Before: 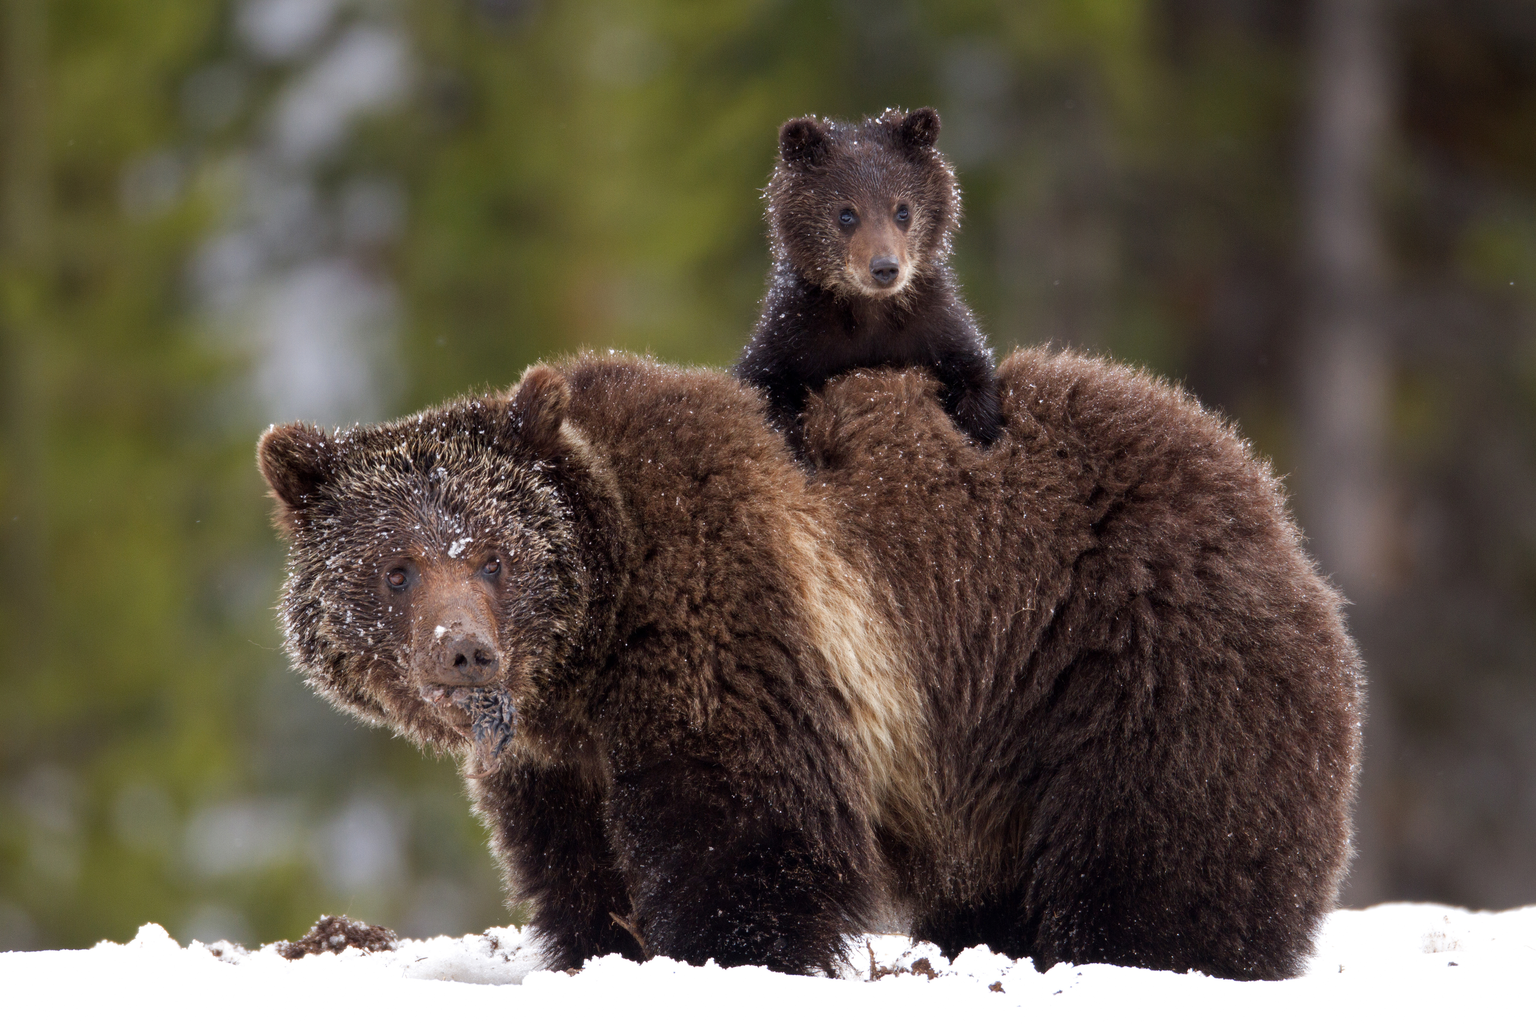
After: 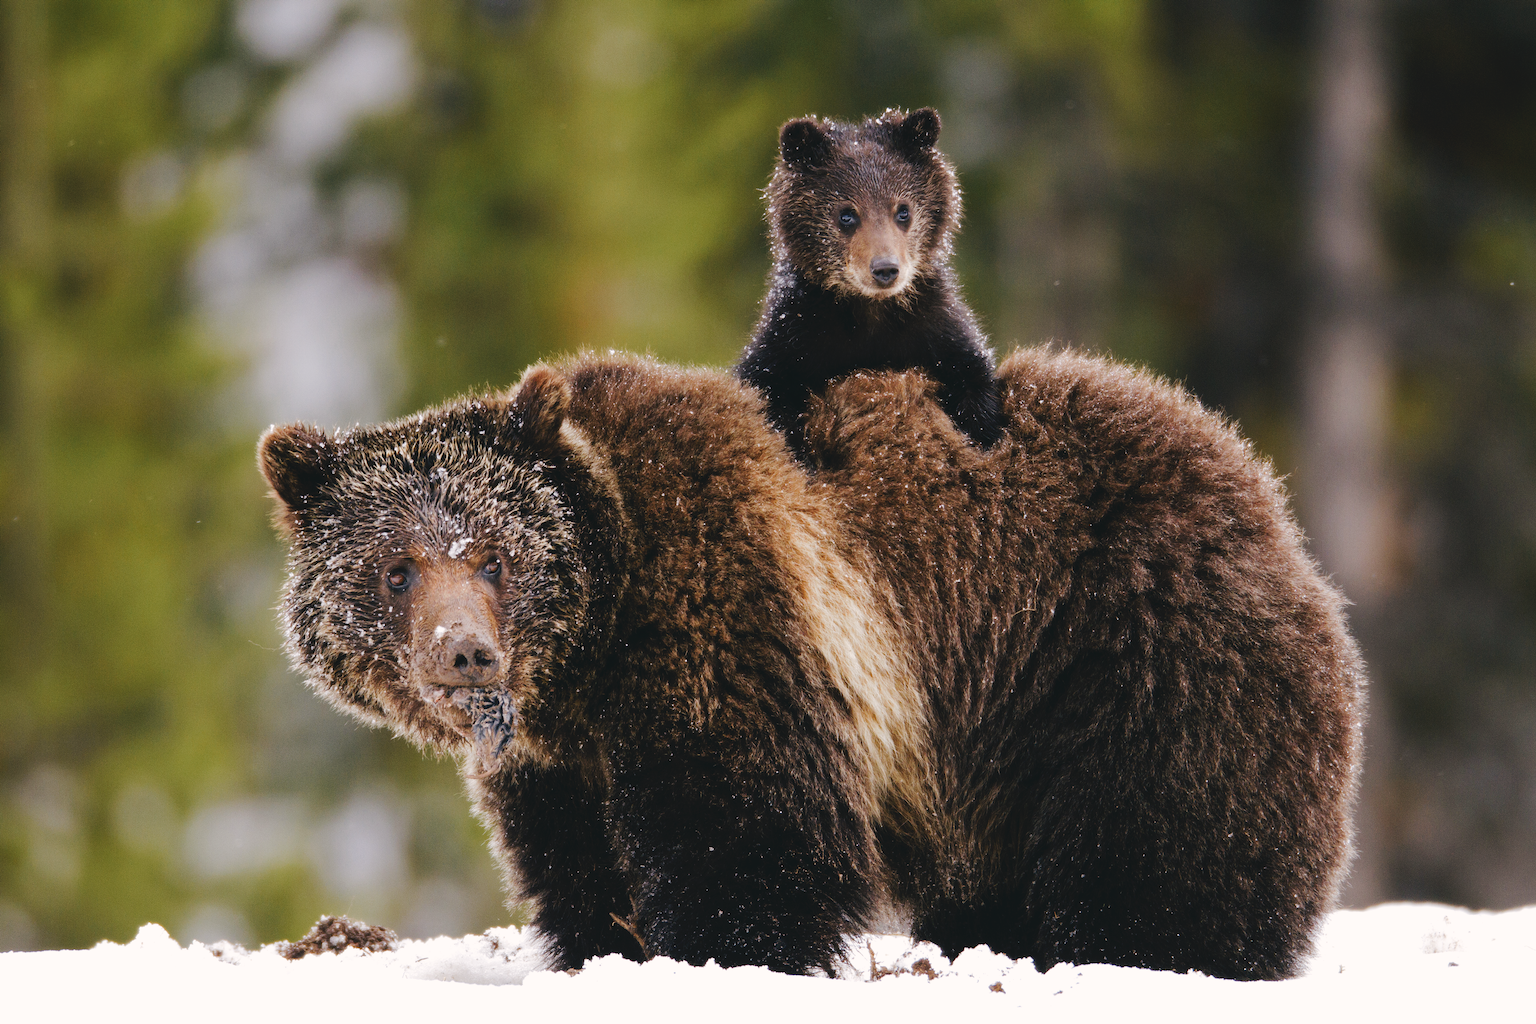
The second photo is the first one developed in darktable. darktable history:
tone curve: curves: ch0 [(0, 0) (0.003, 0.058) (0.011, 0.061) (0.025, 0.065) (0.044, 0.076) (0.069, 0.083) (0.1, 0.09) (0.136, 0.102) (0.177, 0.145) (0.224, 0.196) (0.277, 0.278) (0.335, 0.375) (0.399, 0.486) (0.468, 0.578) (0.543, 0.651) (0.623, 0.717) (0.709, 0.783) (0.801, 0.838) (0.898, 0.91) (1, 1)], preserve colors none
color look up table: target L [91.04, 88.06, 89.14, 86.89, 82.97, 73.06, 58.18, 49.12, 46.17, 27.13, 31.72, 18.75, 200.71, 83.65, 75.54, 71.93, 65.82, 53.87, 56.56, 51.3, 49.61, 49.04, 34.45, 34.59, 30.3, 15.92, 78.73, 81.48, 77.55, 70.76, 61.85, 55.97, 55.03, 52.87, 45.23, 36.79, 36.17, 26.67, 19.15, 15.36, 7.001, 4.276, 97.29, 92.22, 89.99, 61.94, 55.64, 53.5, 29.34], target a [-18.95, -12.46, -8.82, -24.02, -37.67, -27.65, -44.45, -26.58, -2.268, -17.62, -16.56, -9.479, 0, 10.65, -0.147, 37.35, 30.06, 58.45, 1.656, 68.51, 63.91, 38.21, 18.43, 34.18, 31.58, 0.211, 9.092, 30.33, 3.3, 47.97, 16.55, 19.61, 18.62, 64.44, 41.59, 14.14, 41.25, 33.07, 22.71, 2.548, 29.27, -1.287, -1.124, -24.17, -13.41, -23.1, 0.048, -10.13, -6.287], target b [39.57, 5.701, 22.18, 9.249, 26.15, 10.13, 30.45, 29.68, 38.21, 14.17, 0.275, 2.26, -0.001, 31.56, 74.7, 10.74, 39.13, 25.91, 30.78, 10.72, 49.92, 45, 10.07, 42.6, 23.45, 20.57, -4.375, -17.27, -21.96, -34.31, -49.06, -36.28, -9.192, -21.68, 2.478, -65.78, -54.87, -37.79, -9.963, -18.29, -38.6, -6.53, 0.37, -8.442, -9.006, -25.56, -16.78, -47.29, -16.11], num patches 49
